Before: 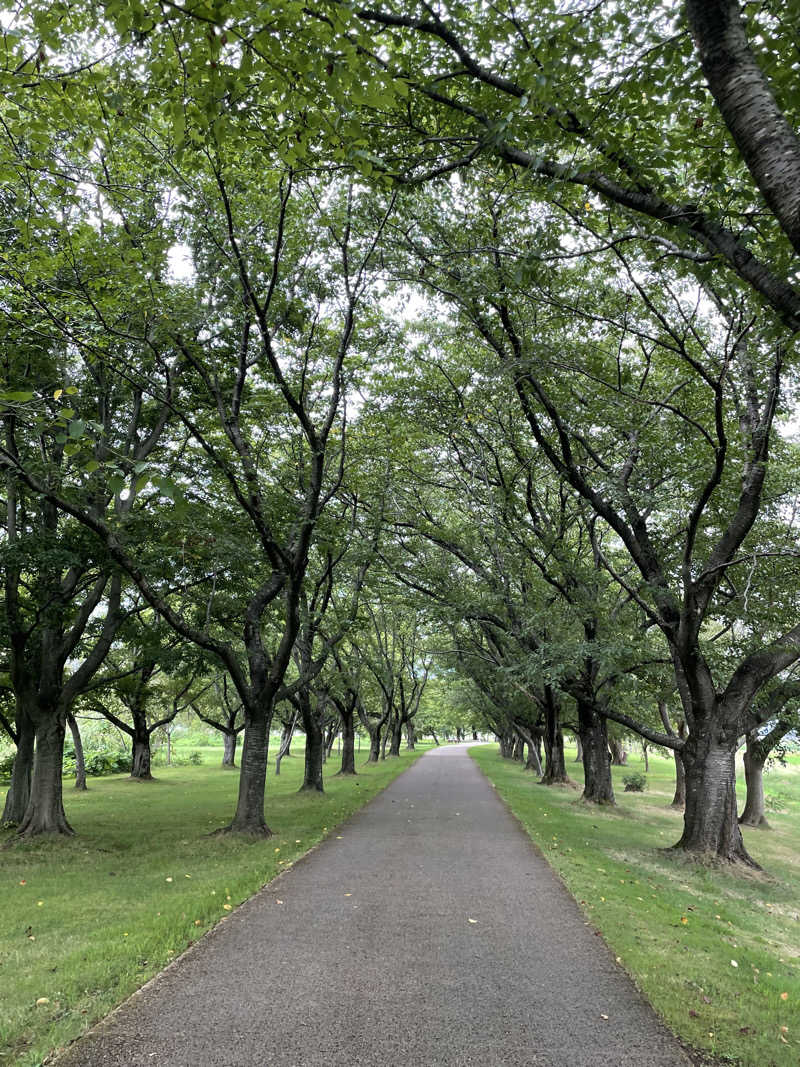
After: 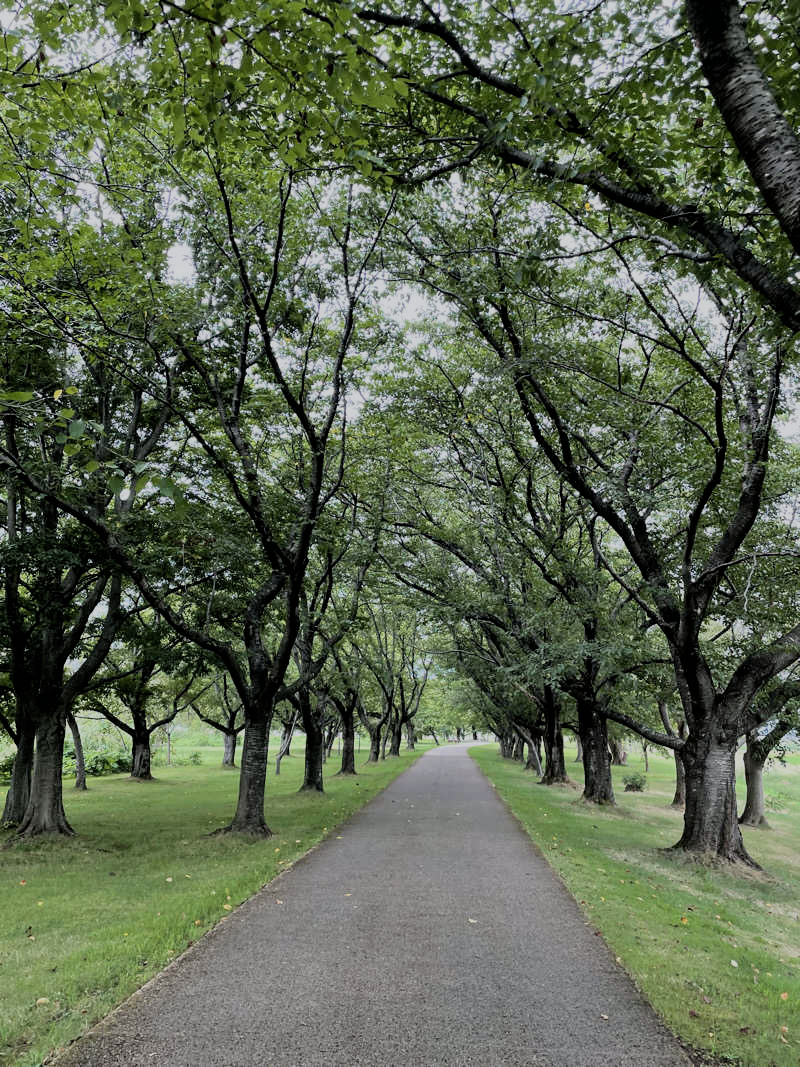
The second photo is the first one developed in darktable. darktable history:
shadows and highlights: shadows 20.91, highlights -82.73, soften with gaussian
white balance: red 0.988, blue 1.017
filmic rgb: black relative exposure -9.22 EV, white relative exposure 6.77 EV, hardness 3.07, contrast 1.05
